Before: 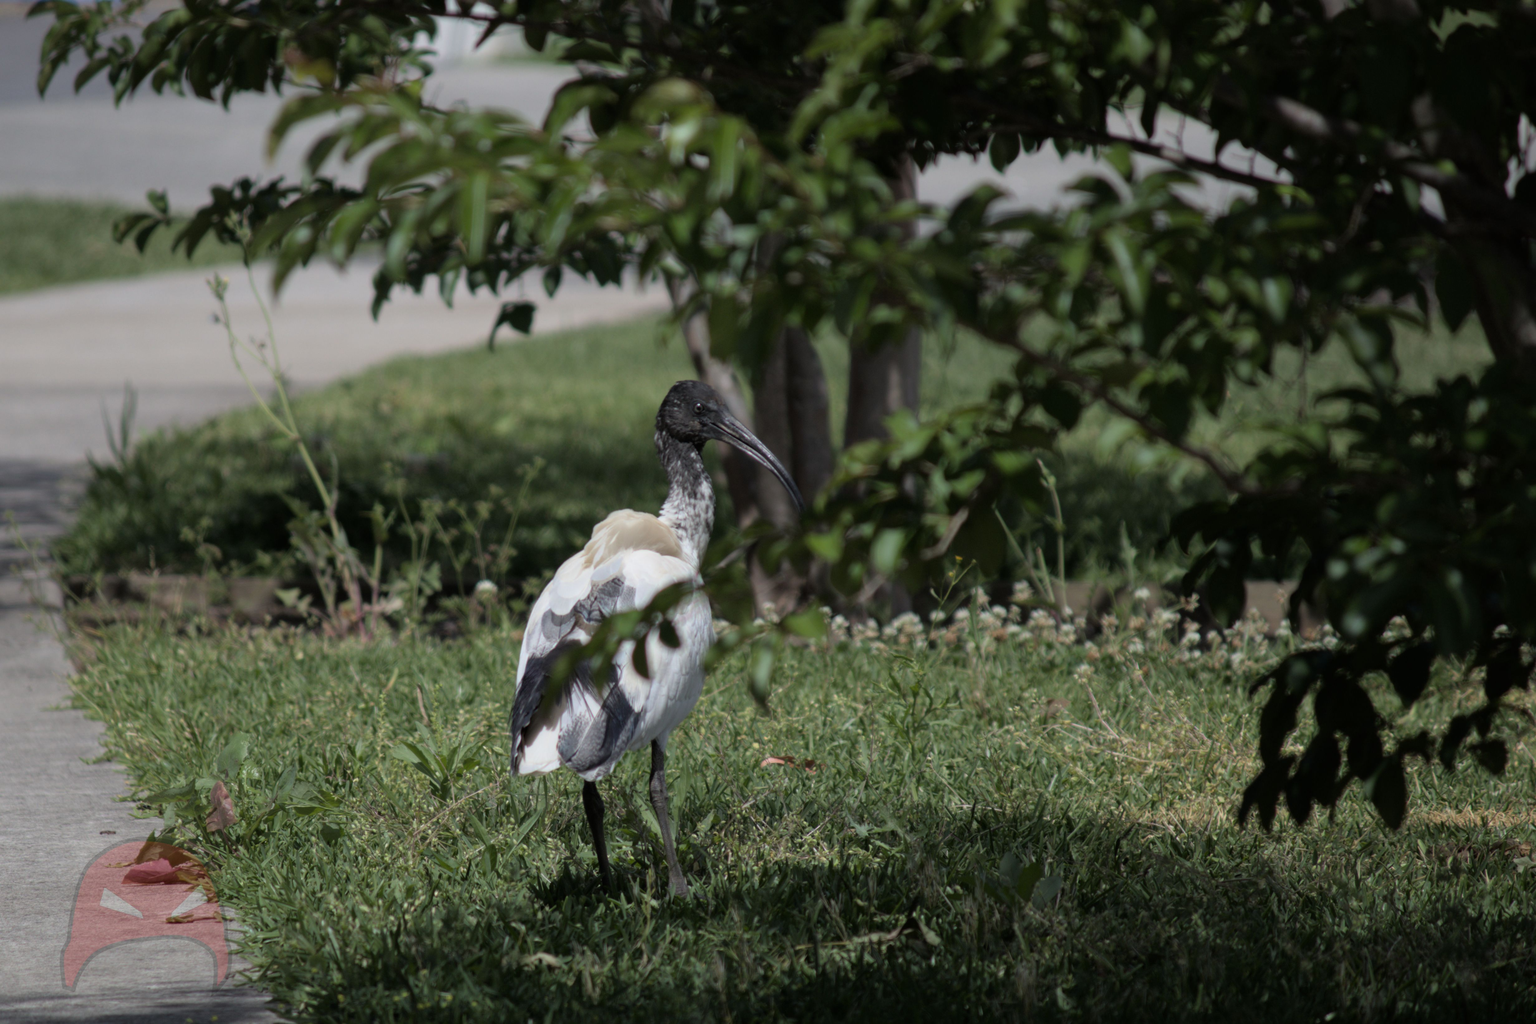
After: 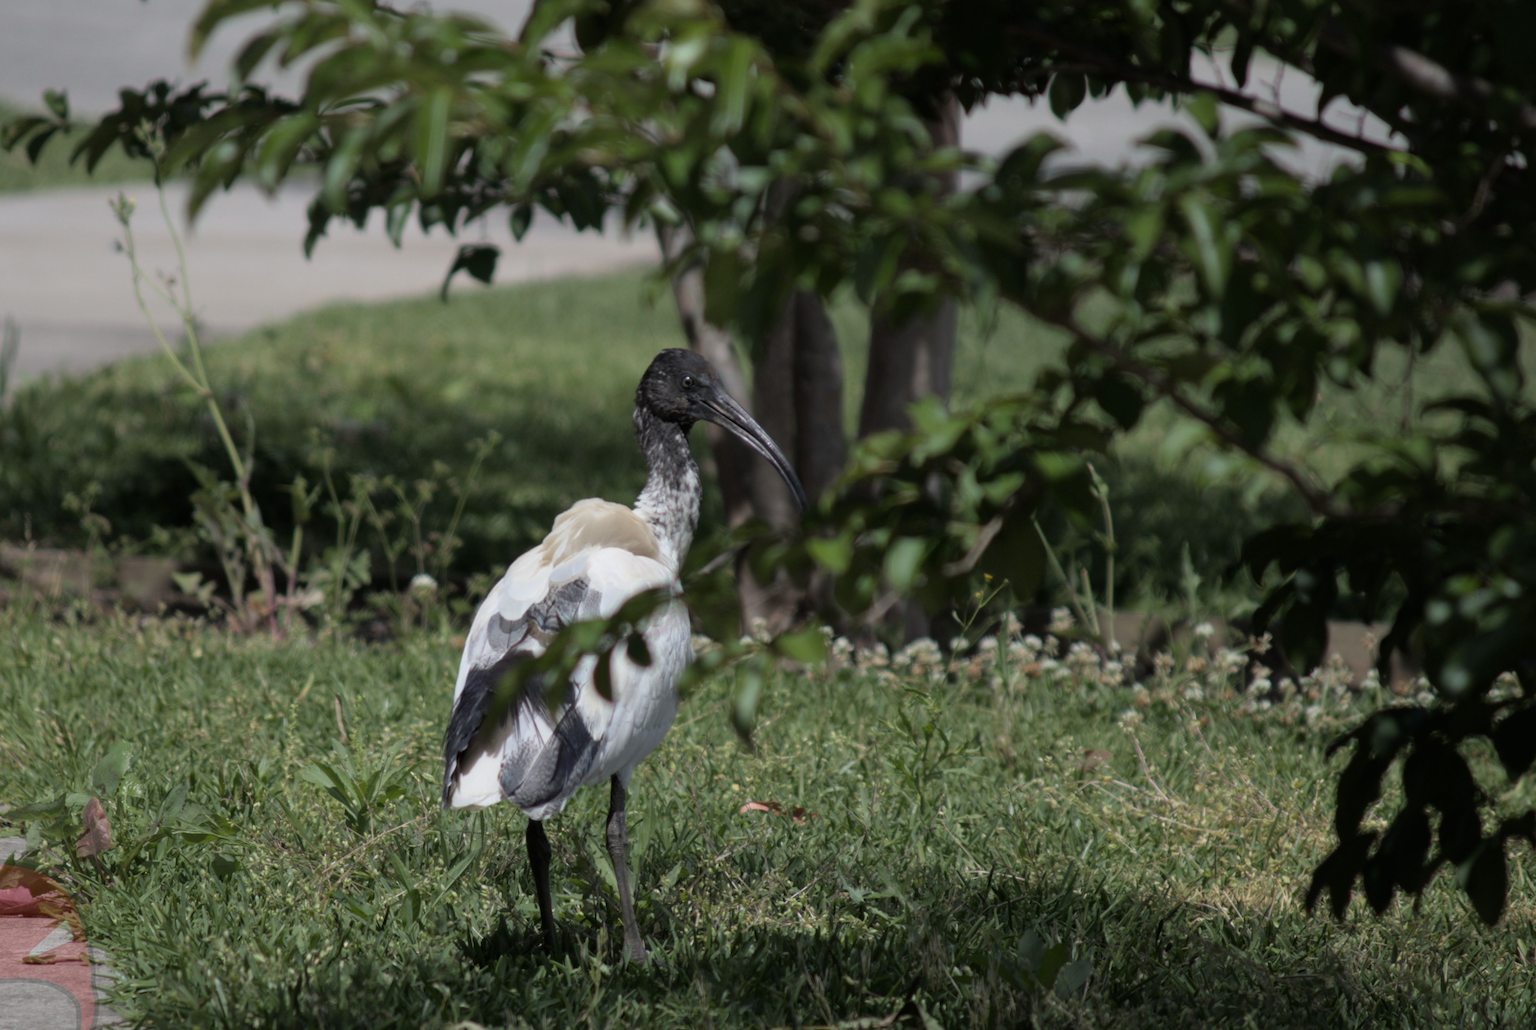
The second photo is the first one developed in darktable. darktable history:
crop and rotate: angle -2.89°, left 5.225%, top 5.173%, right 4.638%, bottom 4.114%
